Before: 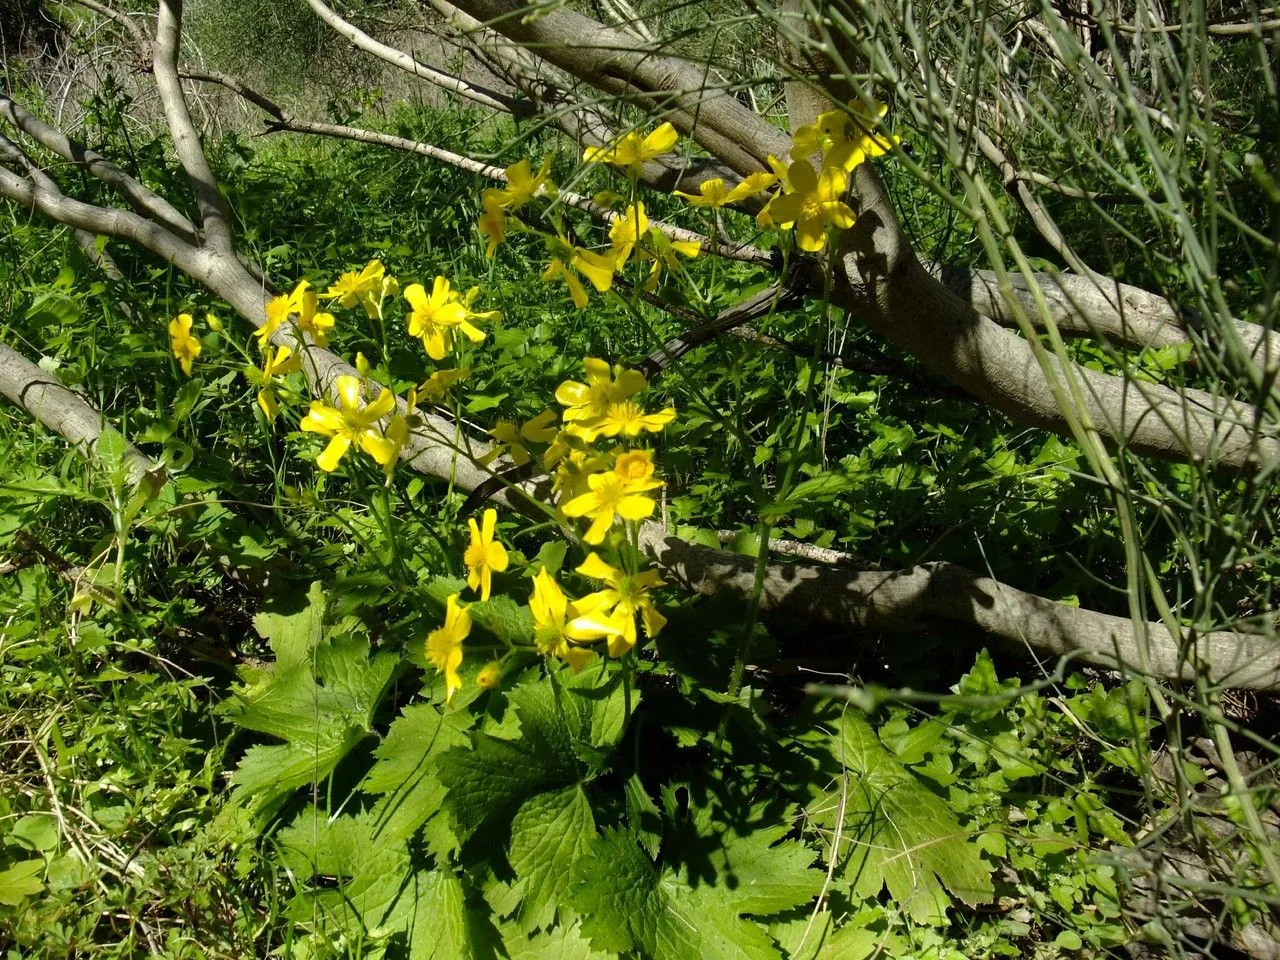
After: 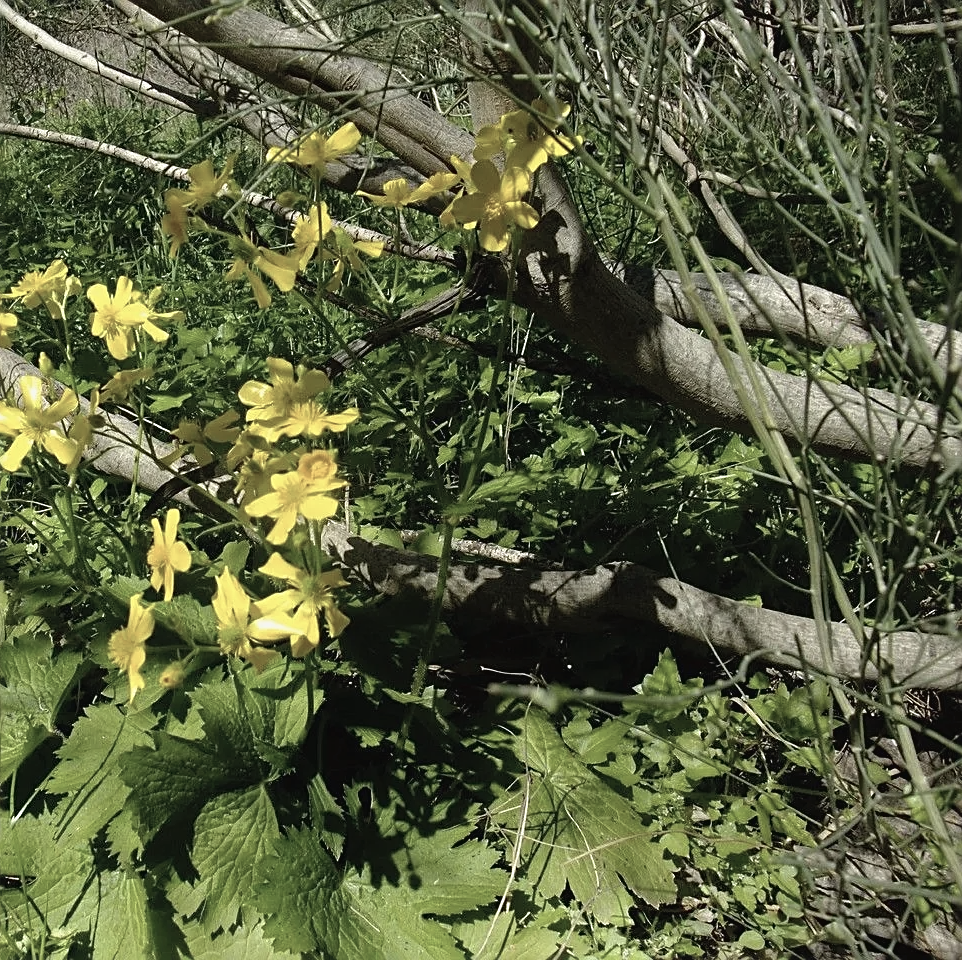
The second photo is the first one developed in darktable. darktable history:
crop and rotate: left 24.805%
sharpen: on, module defaults
contrast brightness saturation: contrast -0.047, saturation -0.401
